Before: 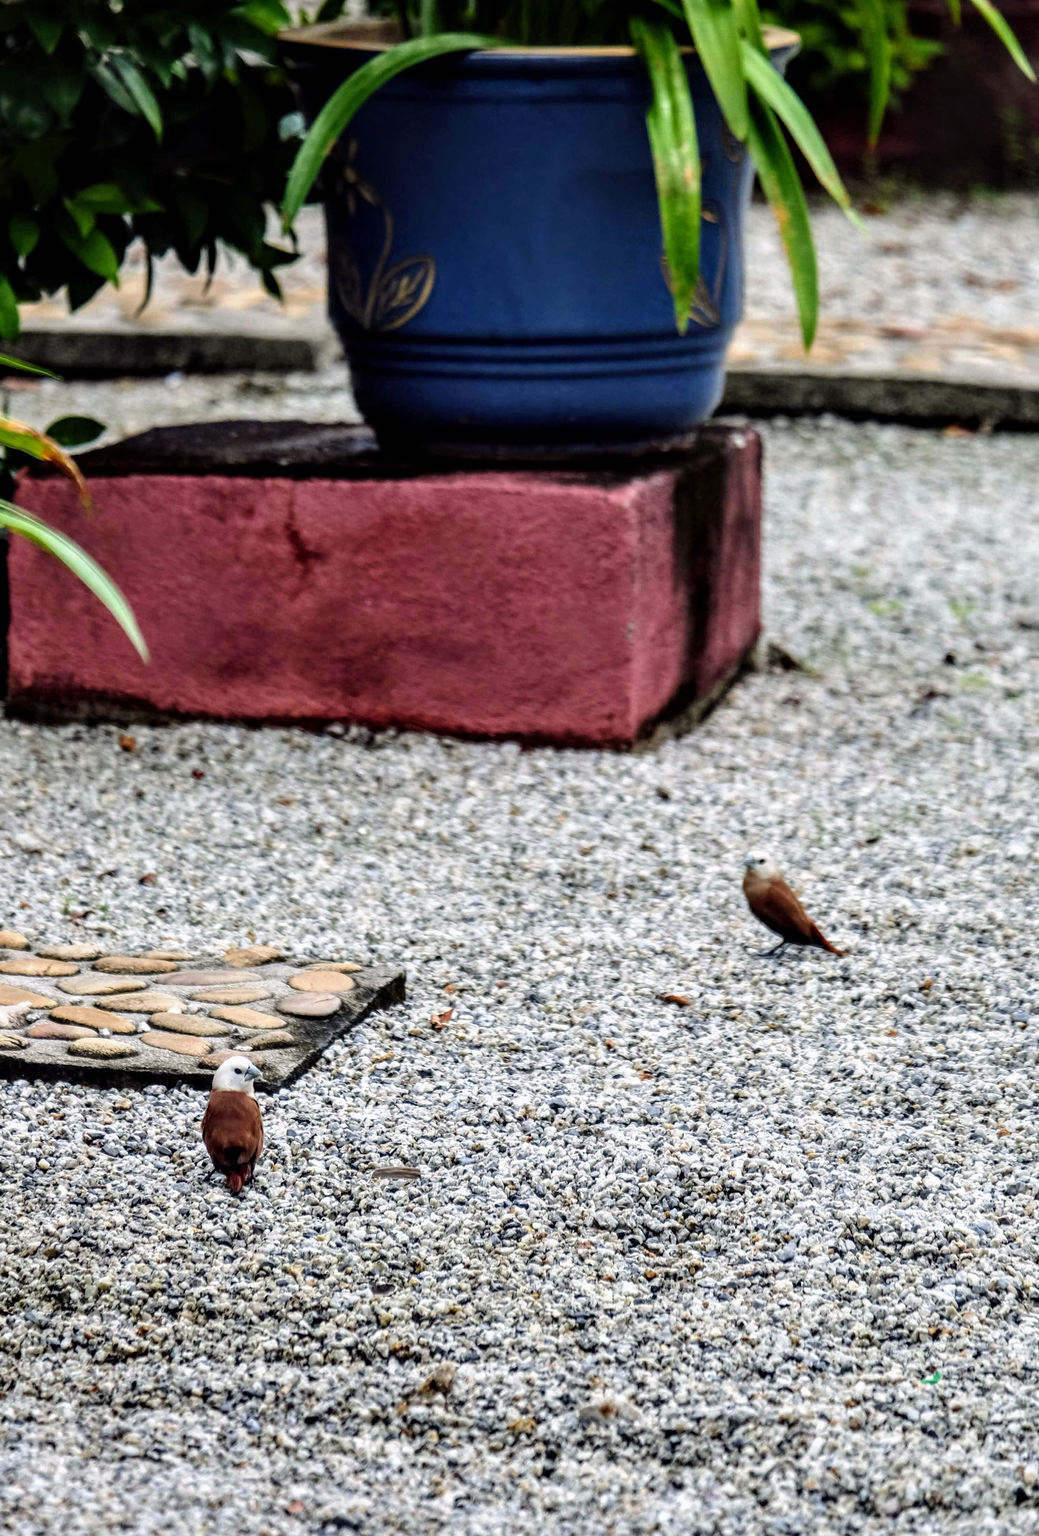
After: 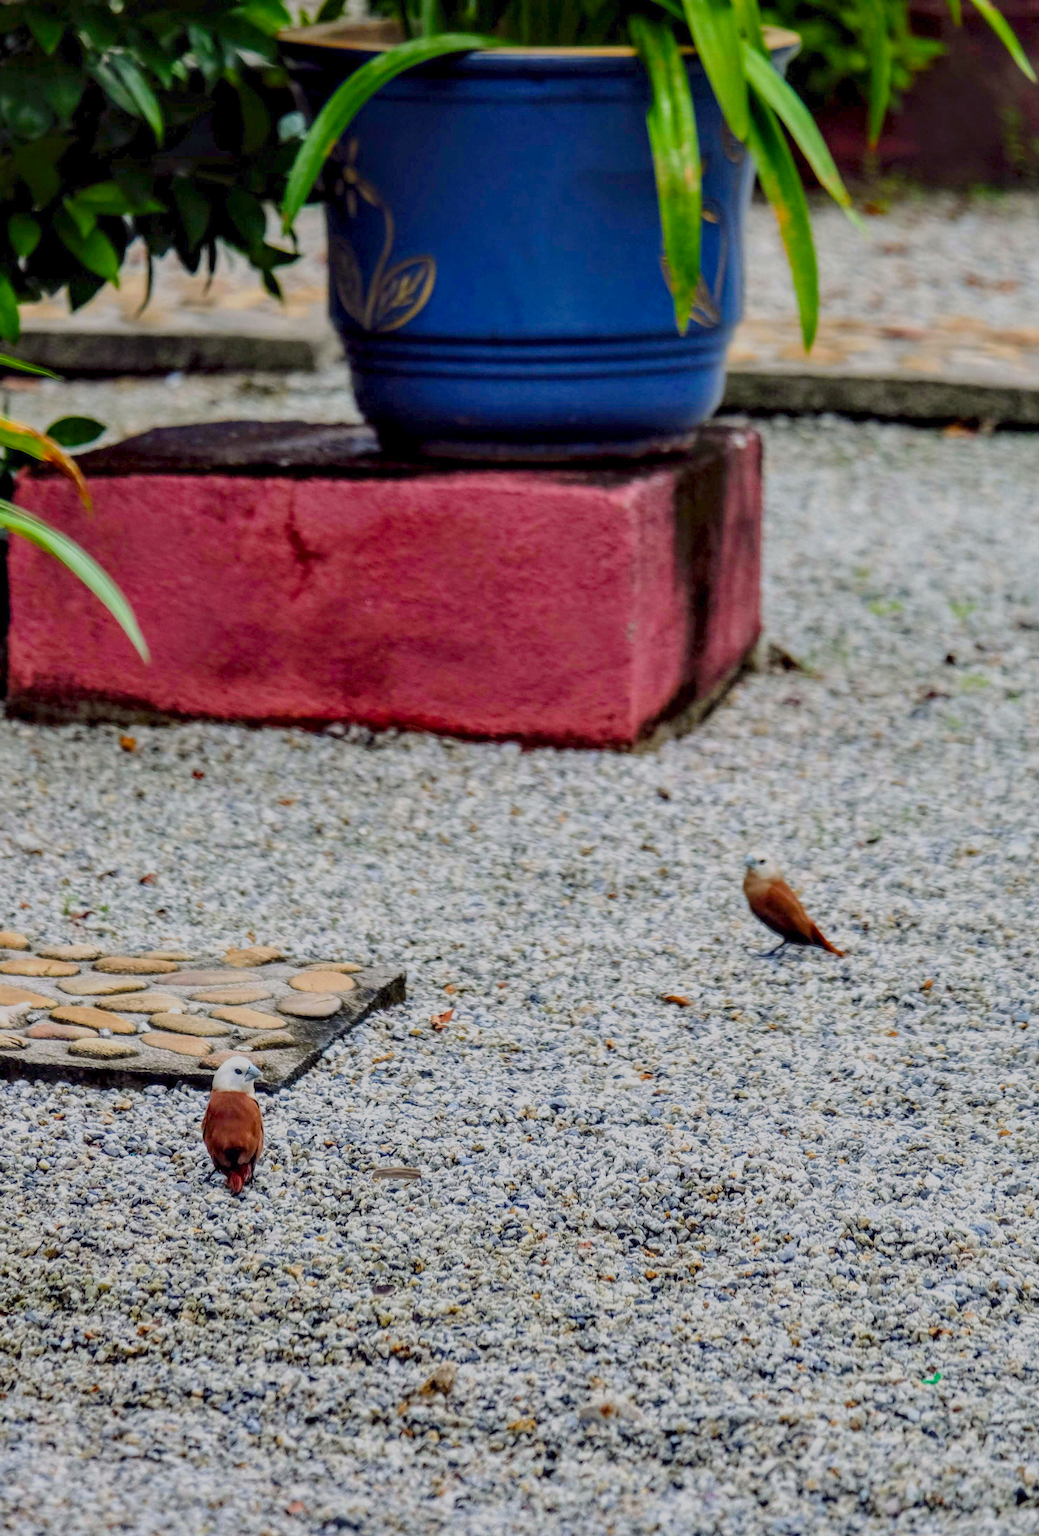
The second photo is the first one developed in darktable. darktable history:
color balance rgb: perceptual saturation grading › global saturation 30.052%, contrast -29.49%
